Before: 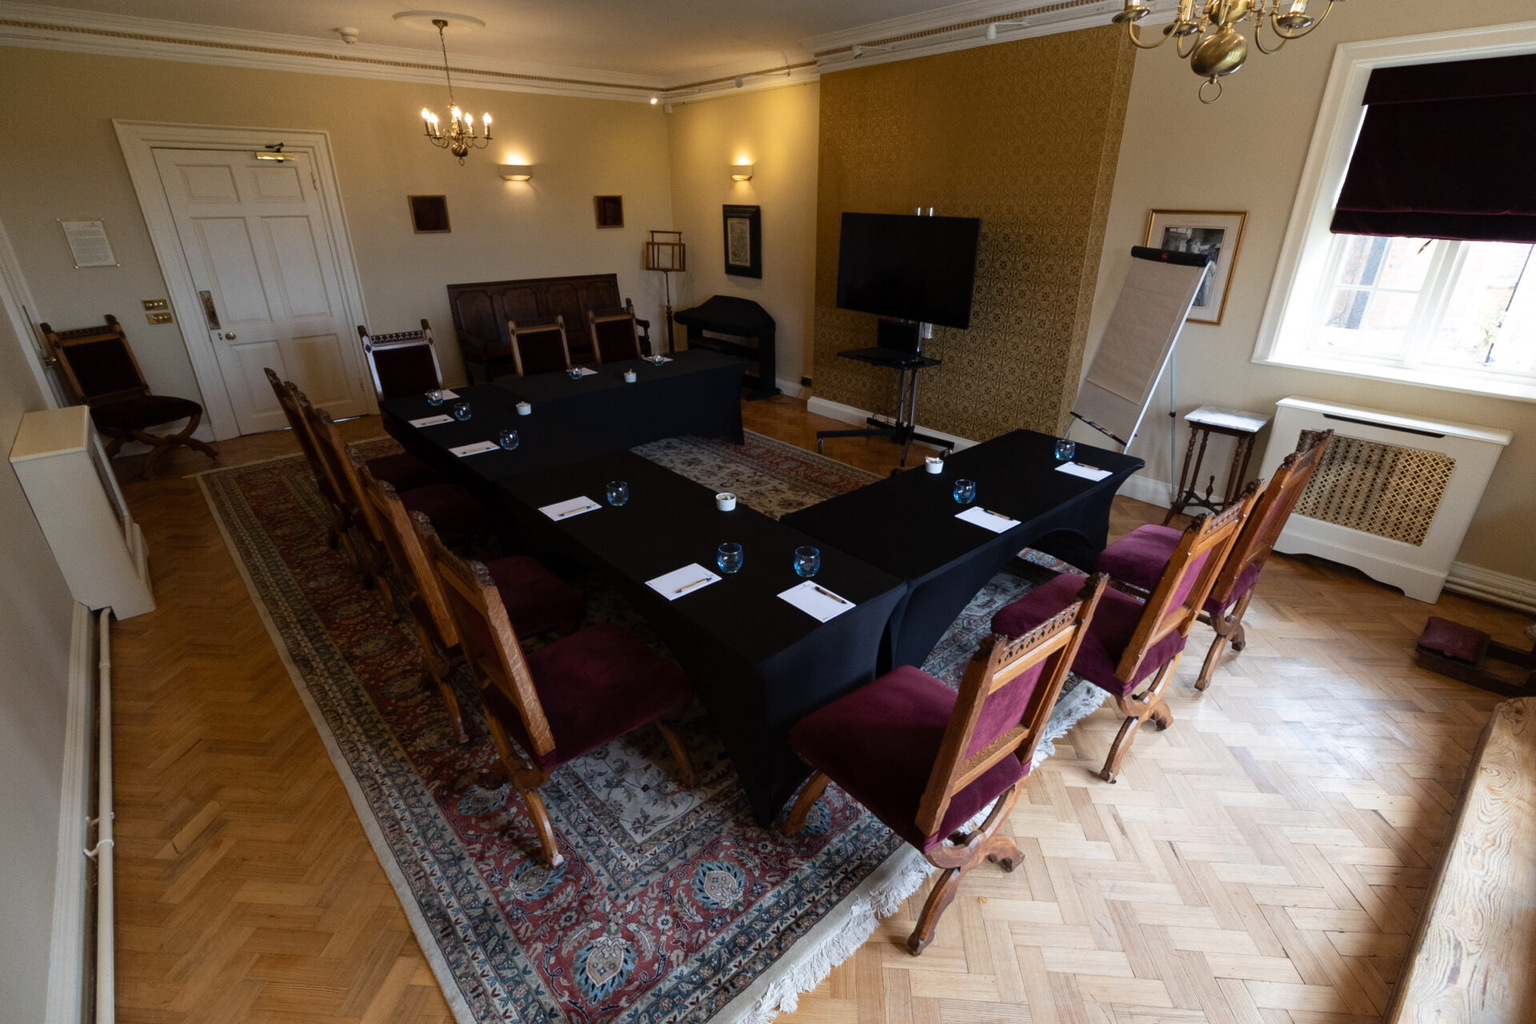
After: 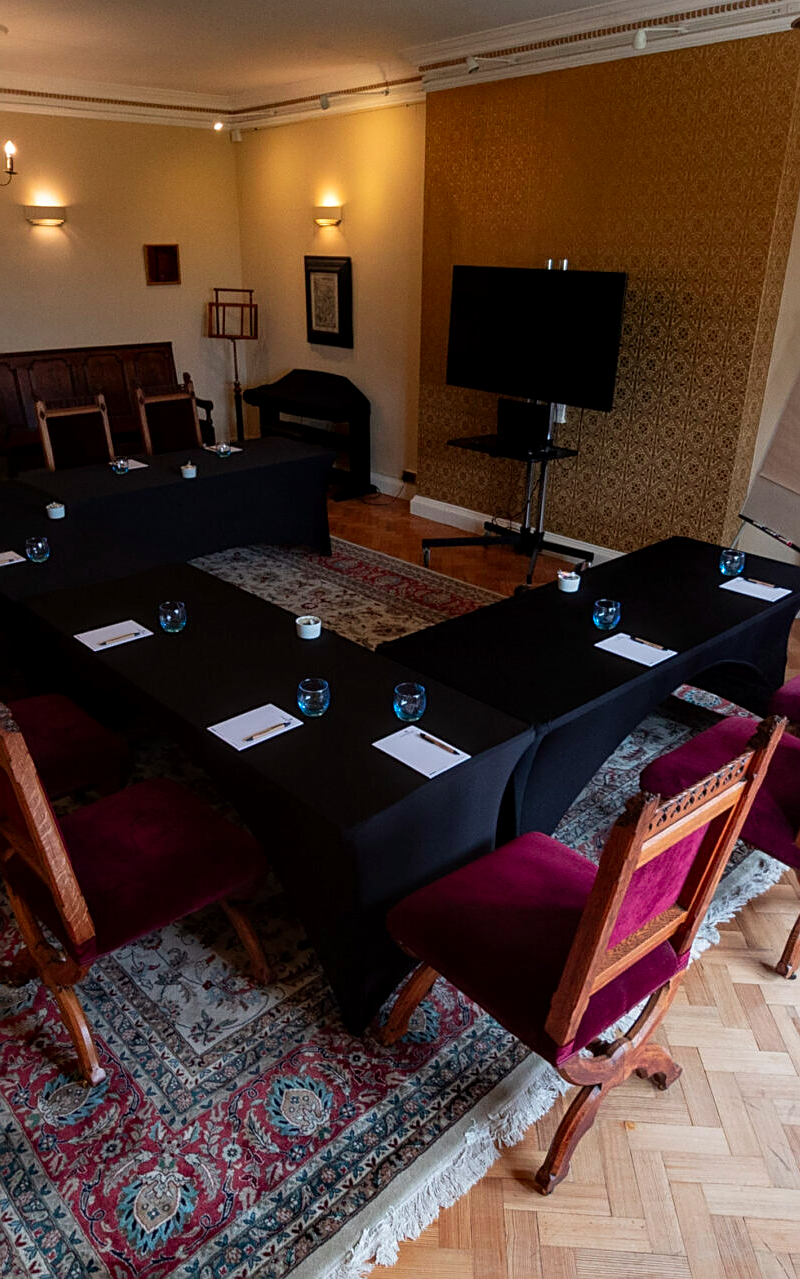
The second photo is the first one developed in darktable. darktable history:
local contrast: on, module defaults
color contrast: green-magenta contrast 1.73, blue-yellow contrast 1.15
exposure: exposure -0.177 EV, compensate highlight preservation false
crop: left 31.229%, right 27.105%
sharpen: on, module defaults
